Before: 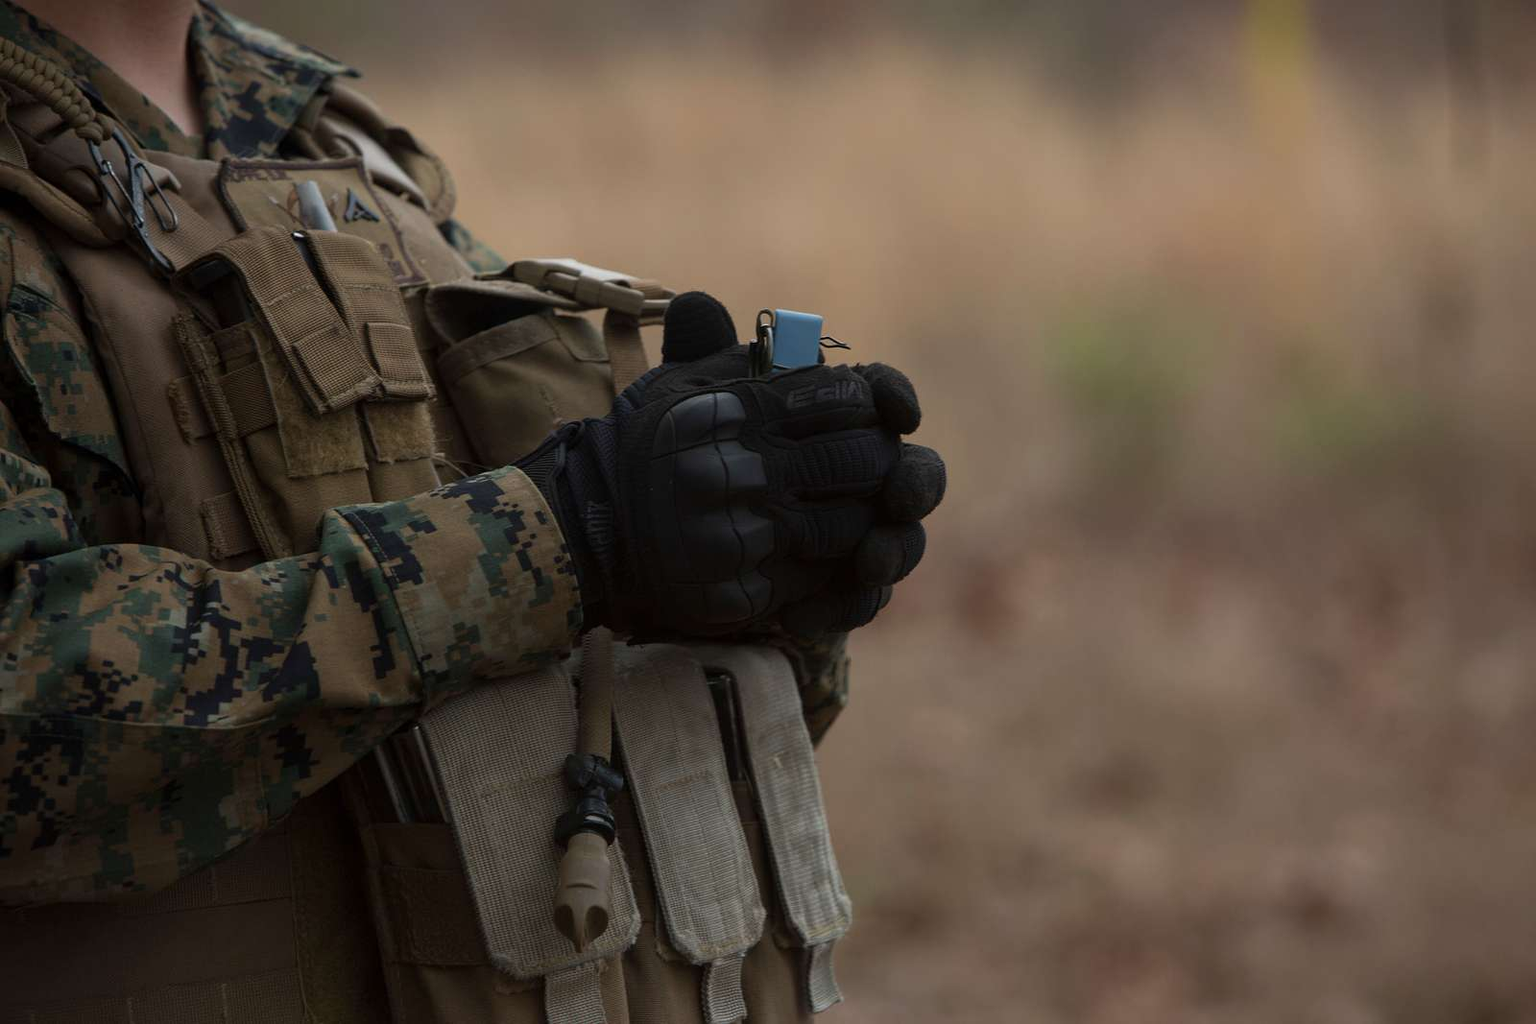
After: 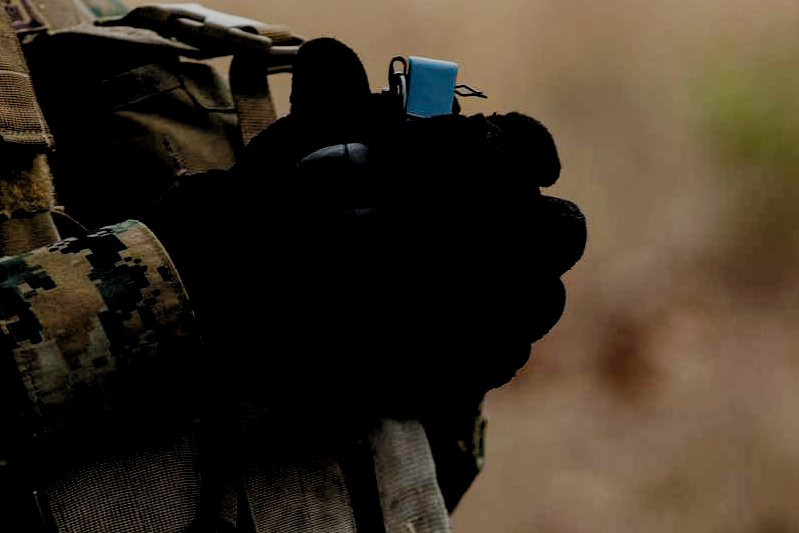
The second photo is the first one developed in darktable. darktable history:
filmic rgb: black relative exposure -2.85 EV, white relative exposure 4.56 EV, hardness 1.77, contrast 1.25, preserve chrominance no, color science v5 (2021)
local contrast: detail 130%
crop: left 25%, top 25%, right 25%, bottom 25%
